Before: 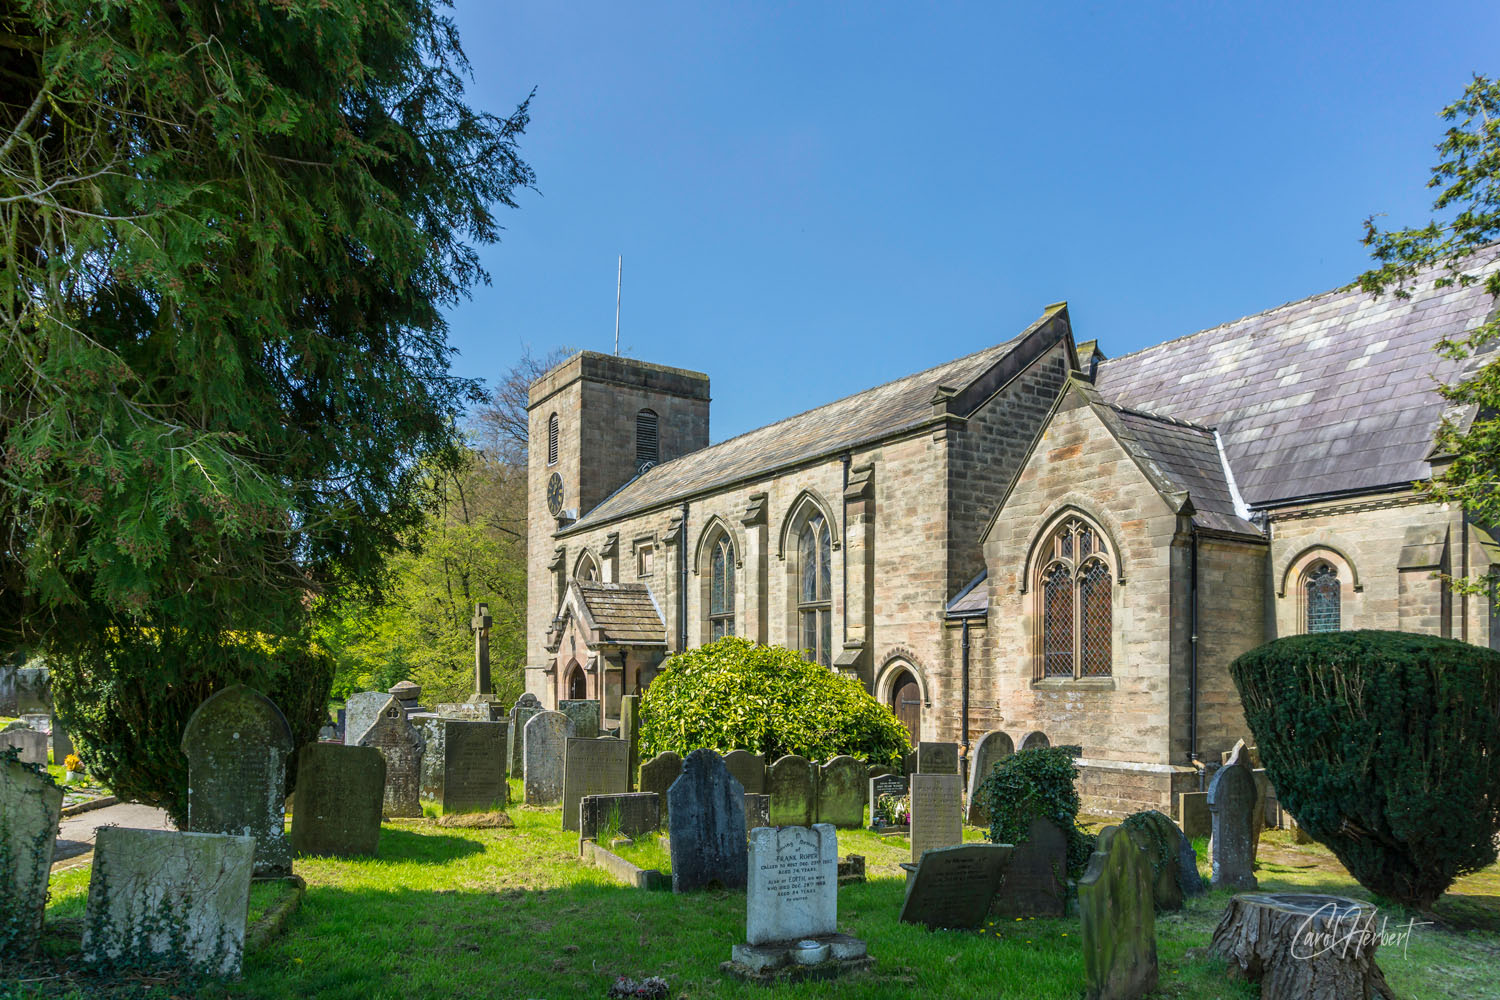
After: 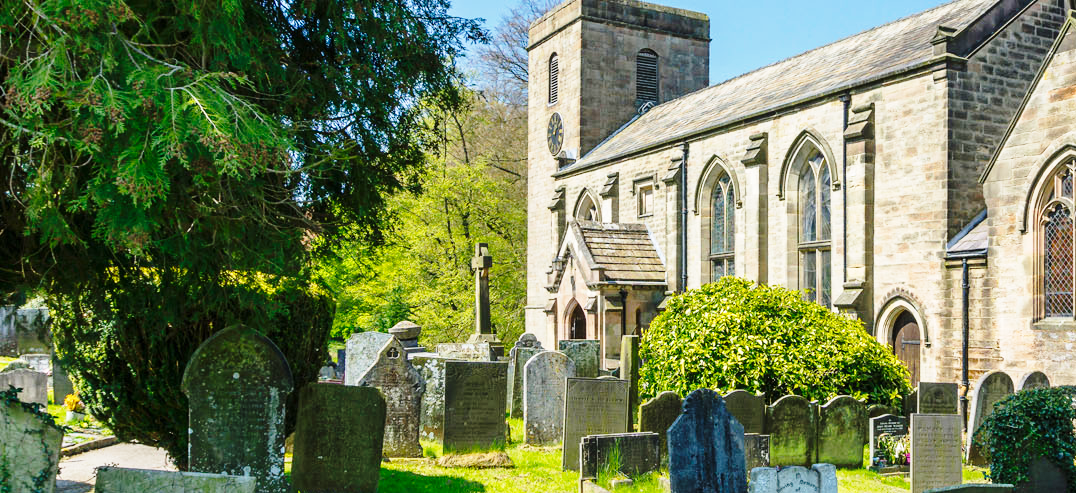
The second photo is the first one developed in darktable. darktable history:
base curve: curves: ch0 [(0, 0) (0.028, 0.03) (0.121, 0.232) (0.46, 0.748) (0.859, 0.968) (1, 1)], preserve colors none
crop: top 36.057%, right 28.214%, bottom 14.638%
